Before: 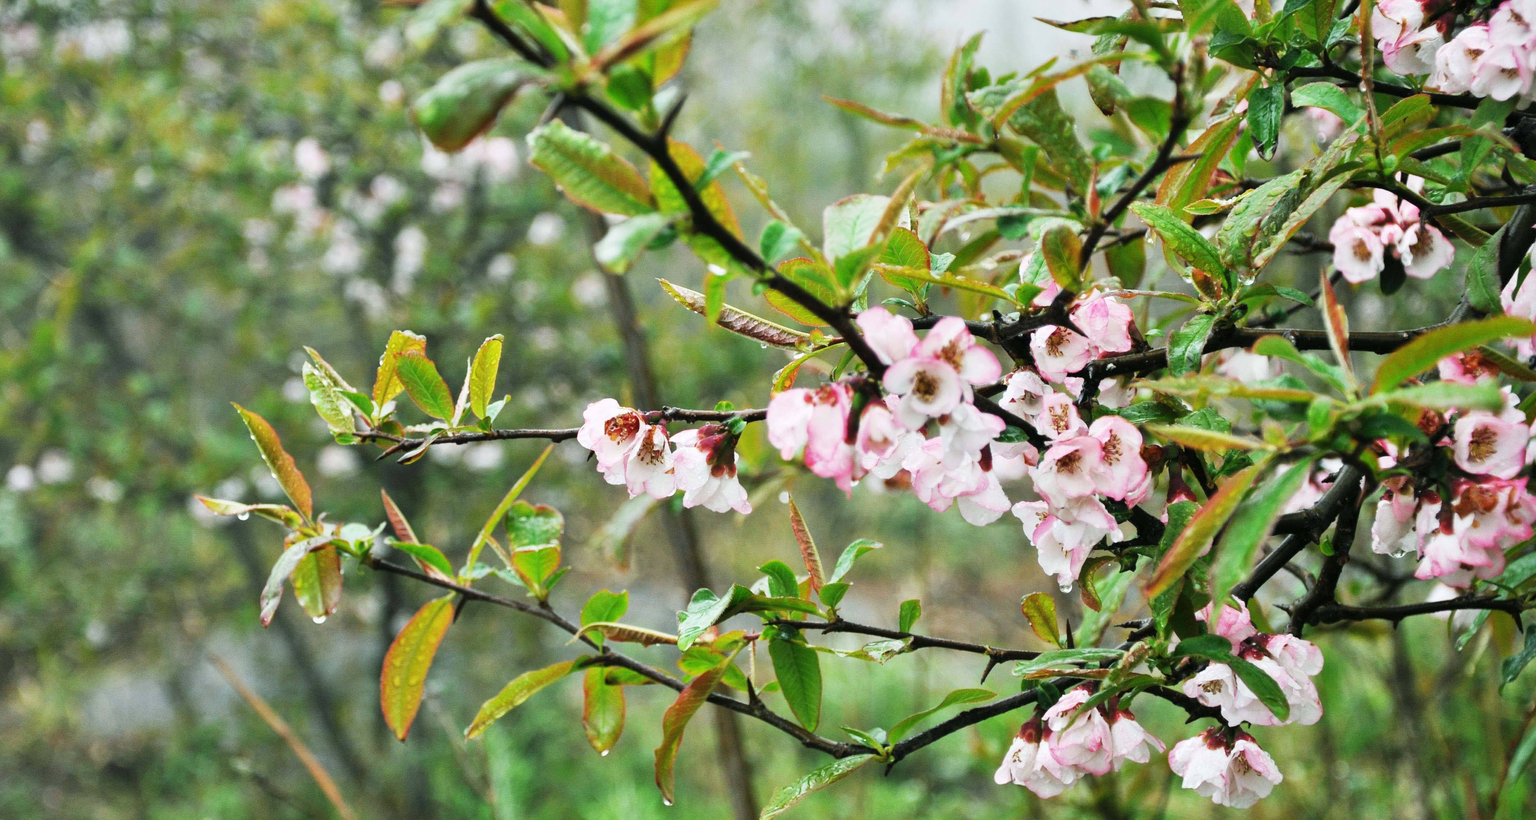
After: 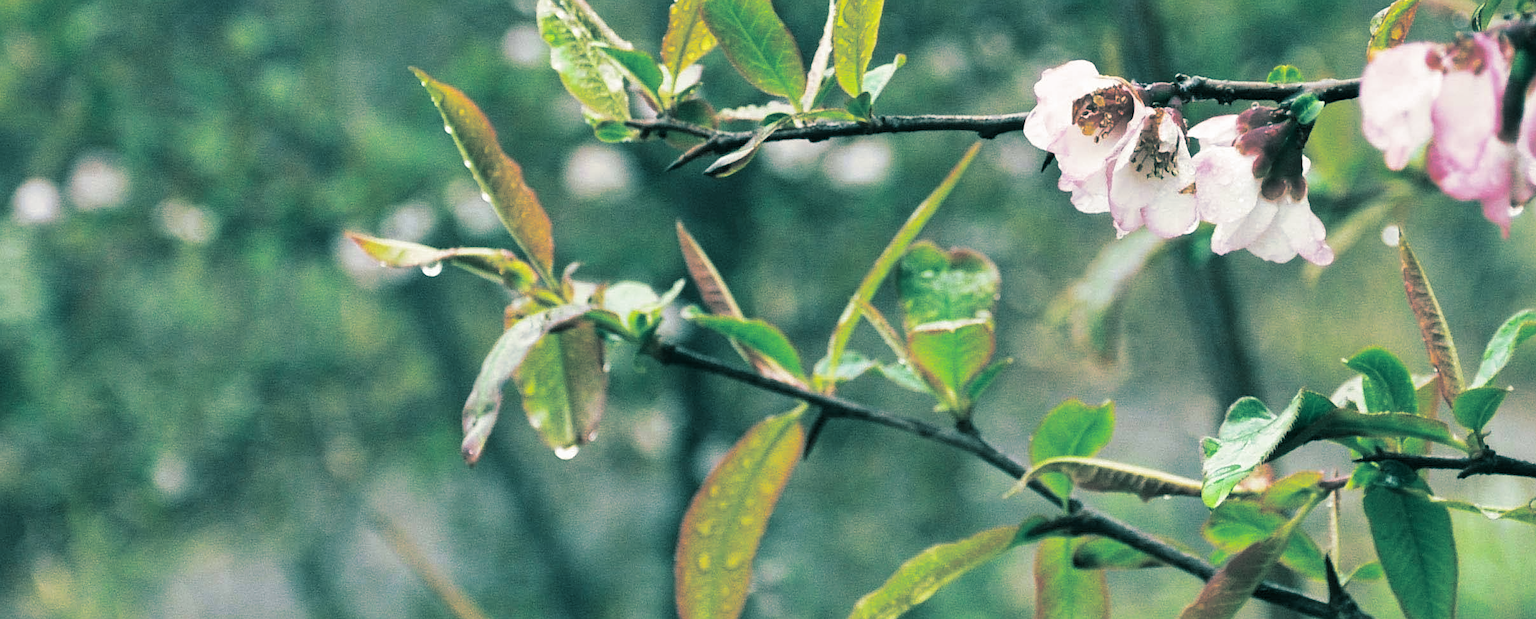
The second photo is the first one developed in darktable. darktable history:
crop: top 44.483%, right 43.593%, bottom 12.892%
split-toning: shadows › hue 186.43°, highlights › hue 49.29°, compress 30.29%
color zones: curves: ch0 [(0.068, 0.464) (0.25, 0.5) (0.48, 0.508) (0.75, 0.536) (0.886, 0.476) (0.967, 0.456)]; ch1 [(0.066, 0.456) (0.25, 0.5) (0.616, 0.508) (0.746, 0.56) (0.934, 0.444)]
sharpen: amount 0.2
